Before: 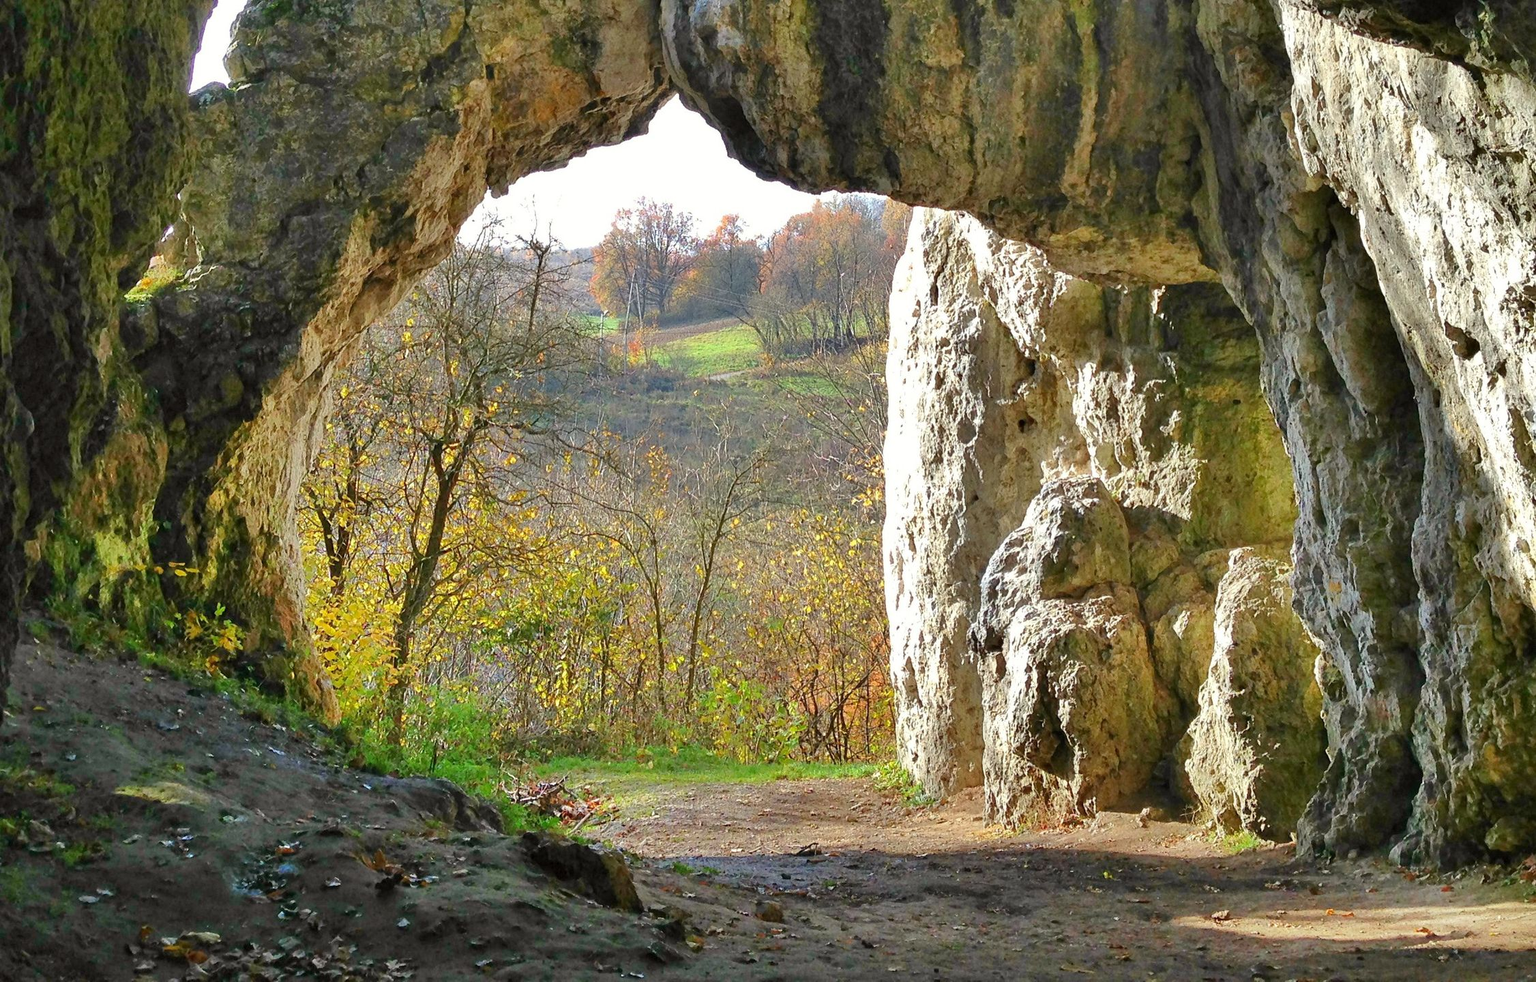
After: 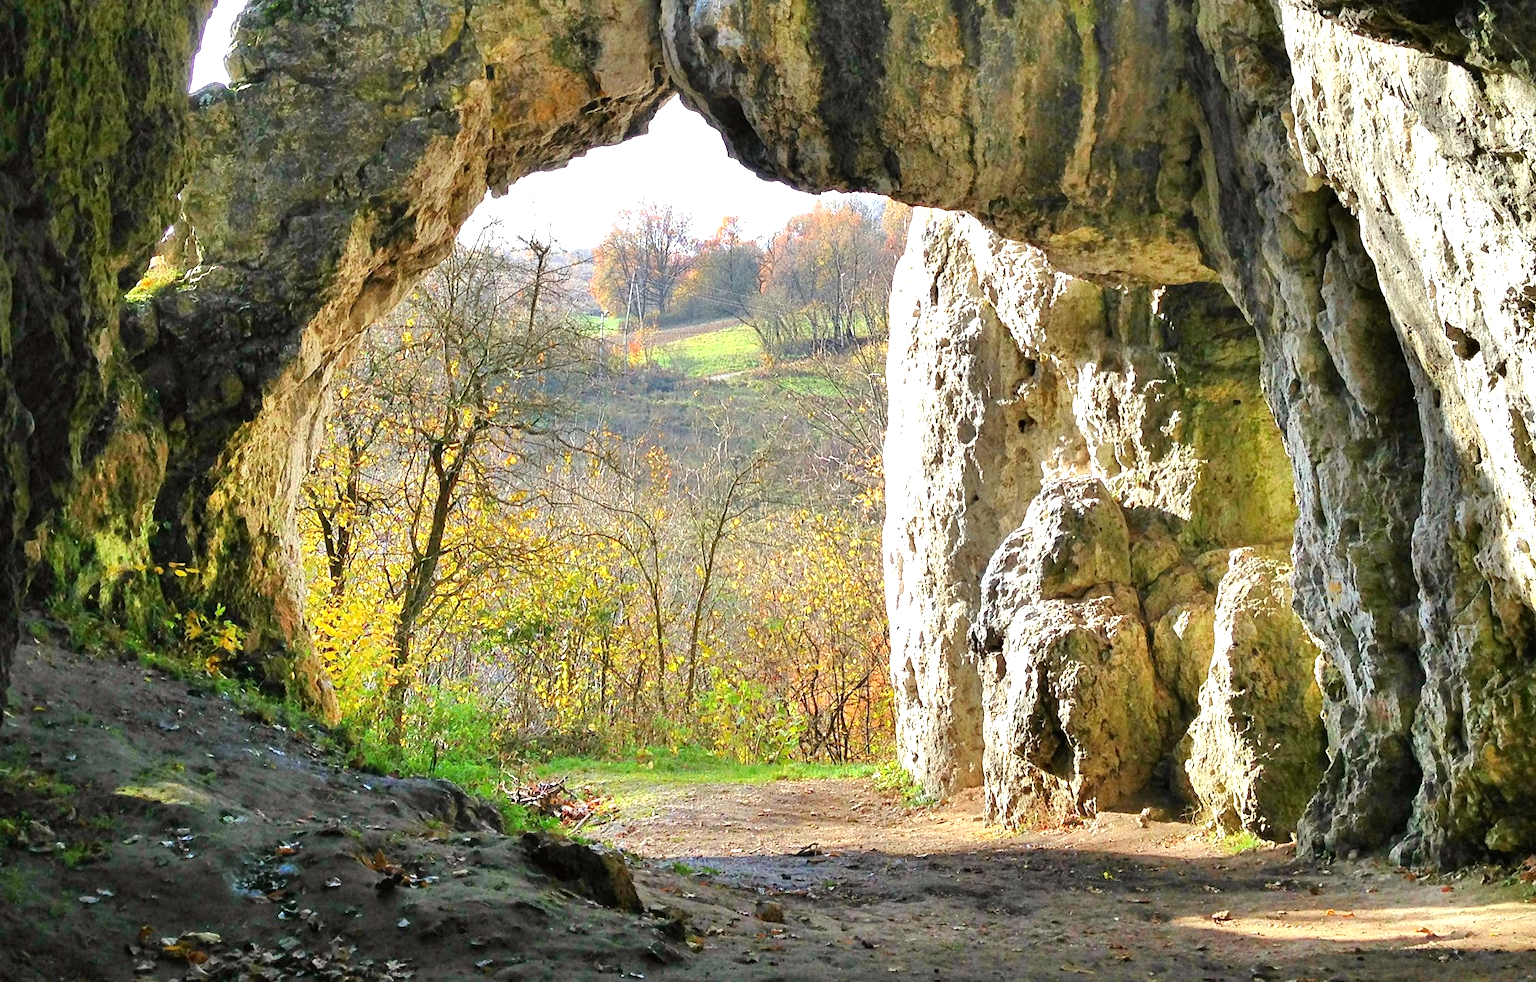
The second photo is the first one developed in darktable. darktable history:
tone equalizer: -8 EV -0.739 EV, -7 EV -0.712 EV, -6 EV -0.624 EV, -5 EV -0.382 EV, -3 EV 0.401 EV, -2 EV 0.6 EV, -1 EV 0.688 EV, +0 EV 0.73 EV
